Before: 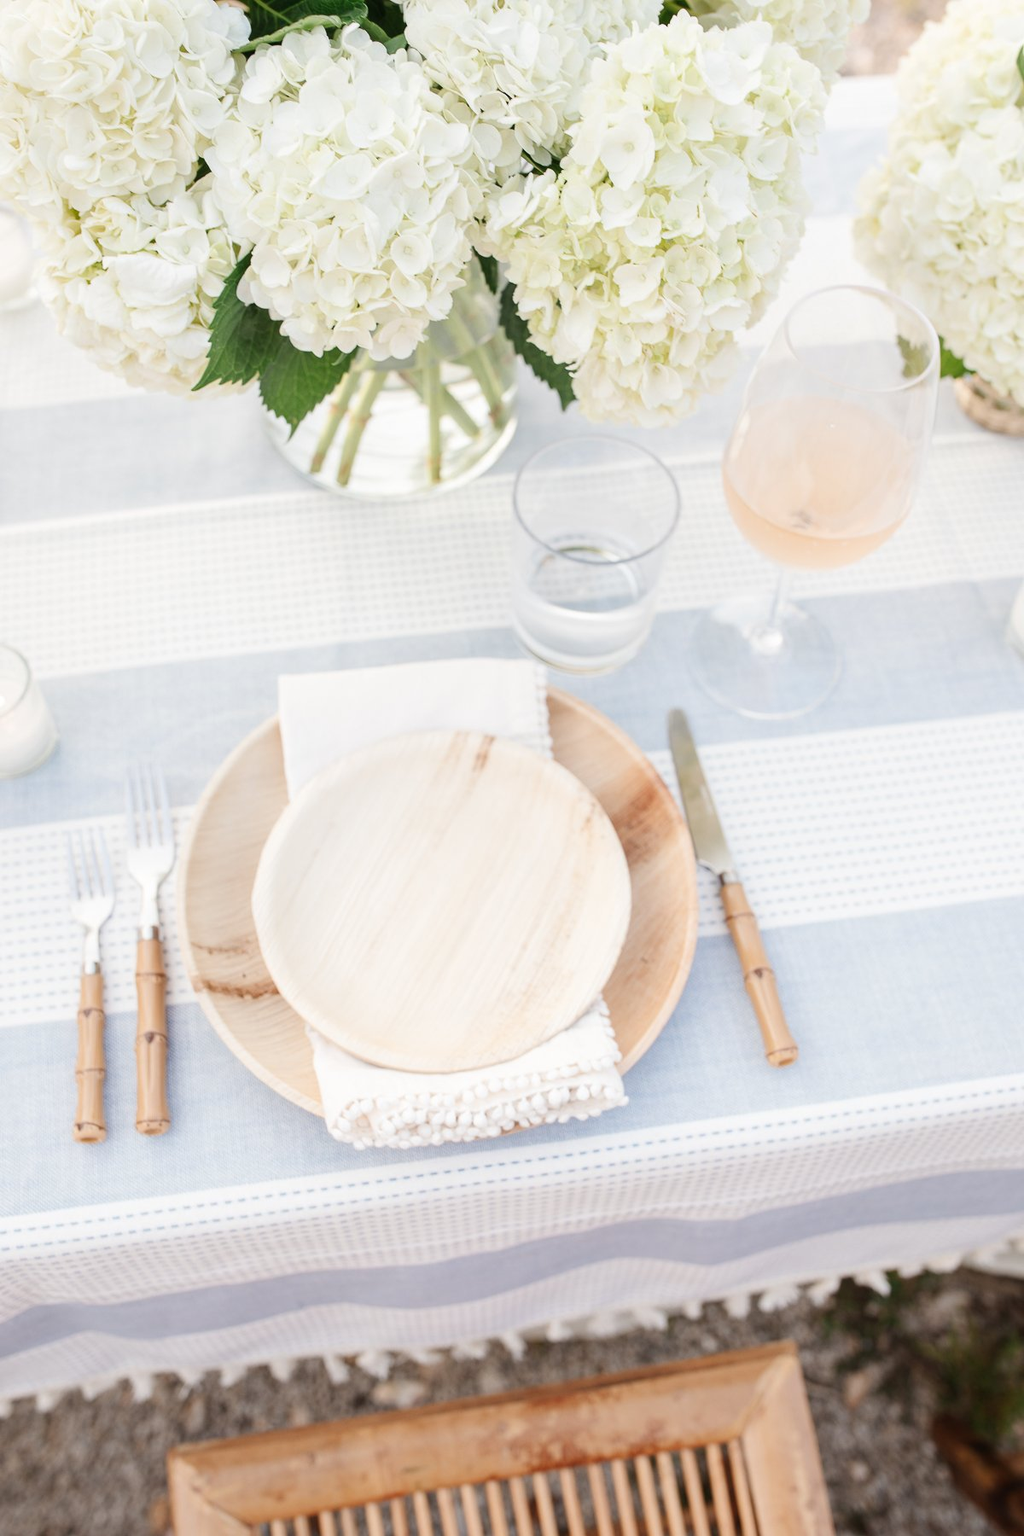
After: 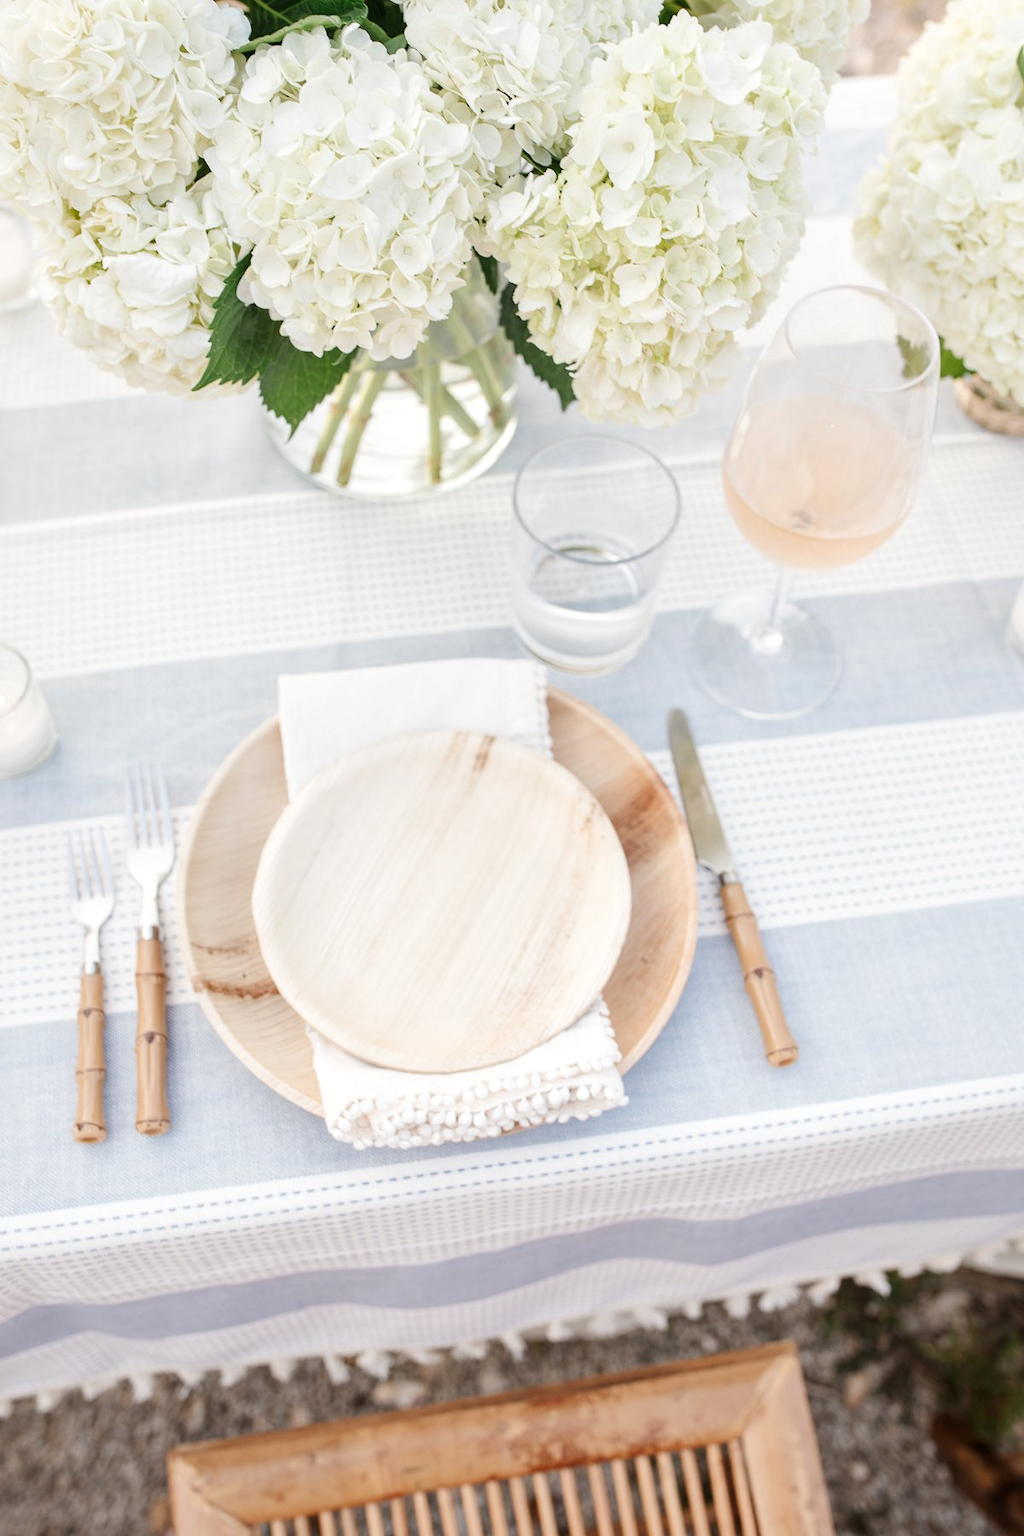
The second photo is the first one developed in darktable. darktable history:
local contrast: mode bilateral grid, contrast 20, coarseness 50, detail 120%, midtone range 0.2
tone equalizer: edges refinement/feathering 500, mask exposure compensation -1.57 EV, preserve details no
